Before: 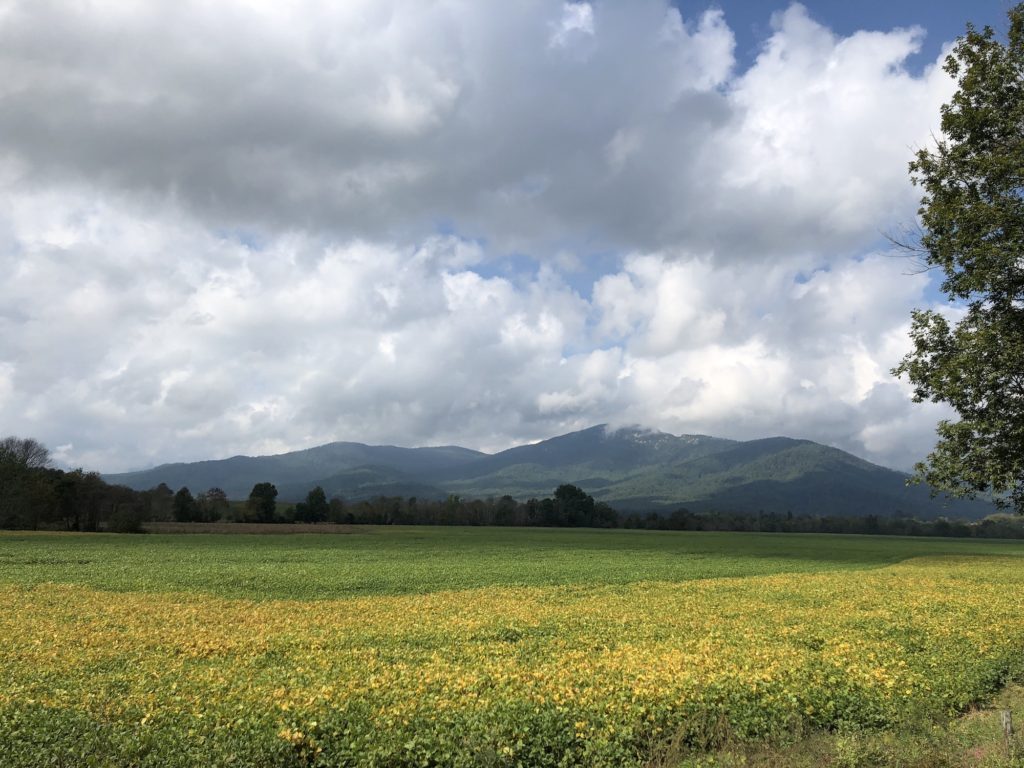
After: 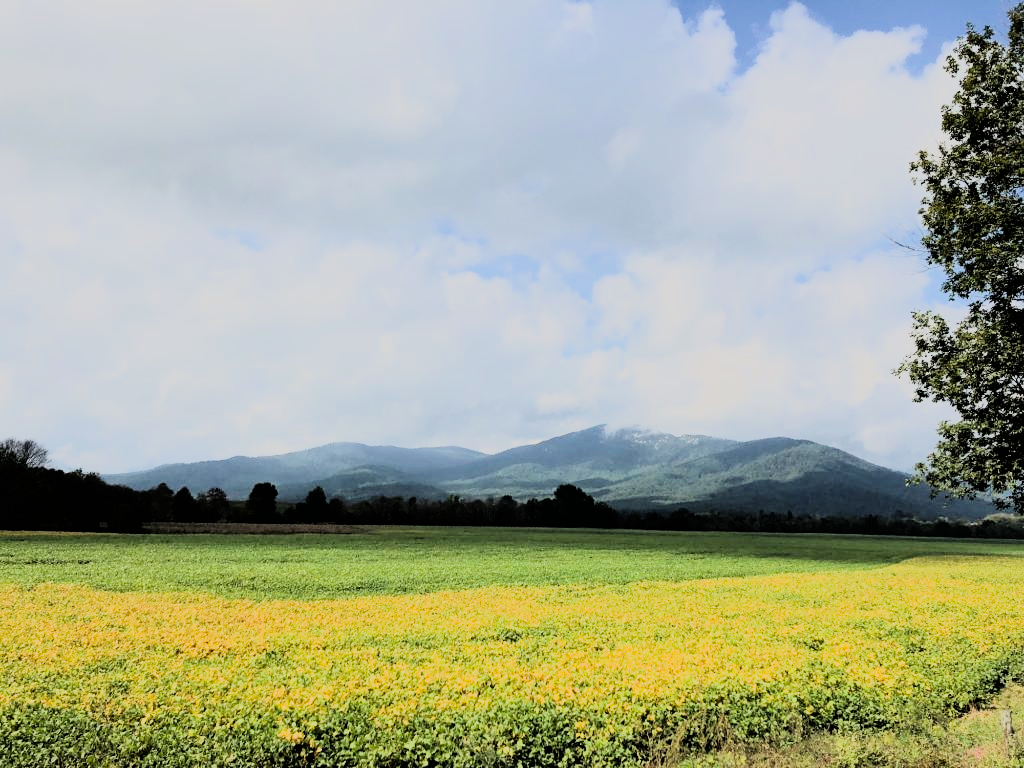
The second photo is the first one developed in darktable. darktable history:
filmic rgb: black relative exposure -7.65 EV, white relative exposure 4.56 EV, hardness 3.61, contrast 1.05
rgb curve: curves: ch0 [(0, 0) (0.21, 0.15) (0.24, 0.21) (0.5, 0.75) (0.75, 0.96) (0.89, 0.99) (1, 1)]; ch1 [(0, 0.02) (0.21, 0.13) (0.25, 0.2) (0.5, 0.67) (0.75, 0.9) (0.89, 0.97) (1, 1)]; ch2 [(0, 0.02) (0.21, 0.13) (0.25, 0.2) (0.5, 0.67) (0.75, 0.9) (0.89, 0.97) (1, 1)], compensate middle gray true
